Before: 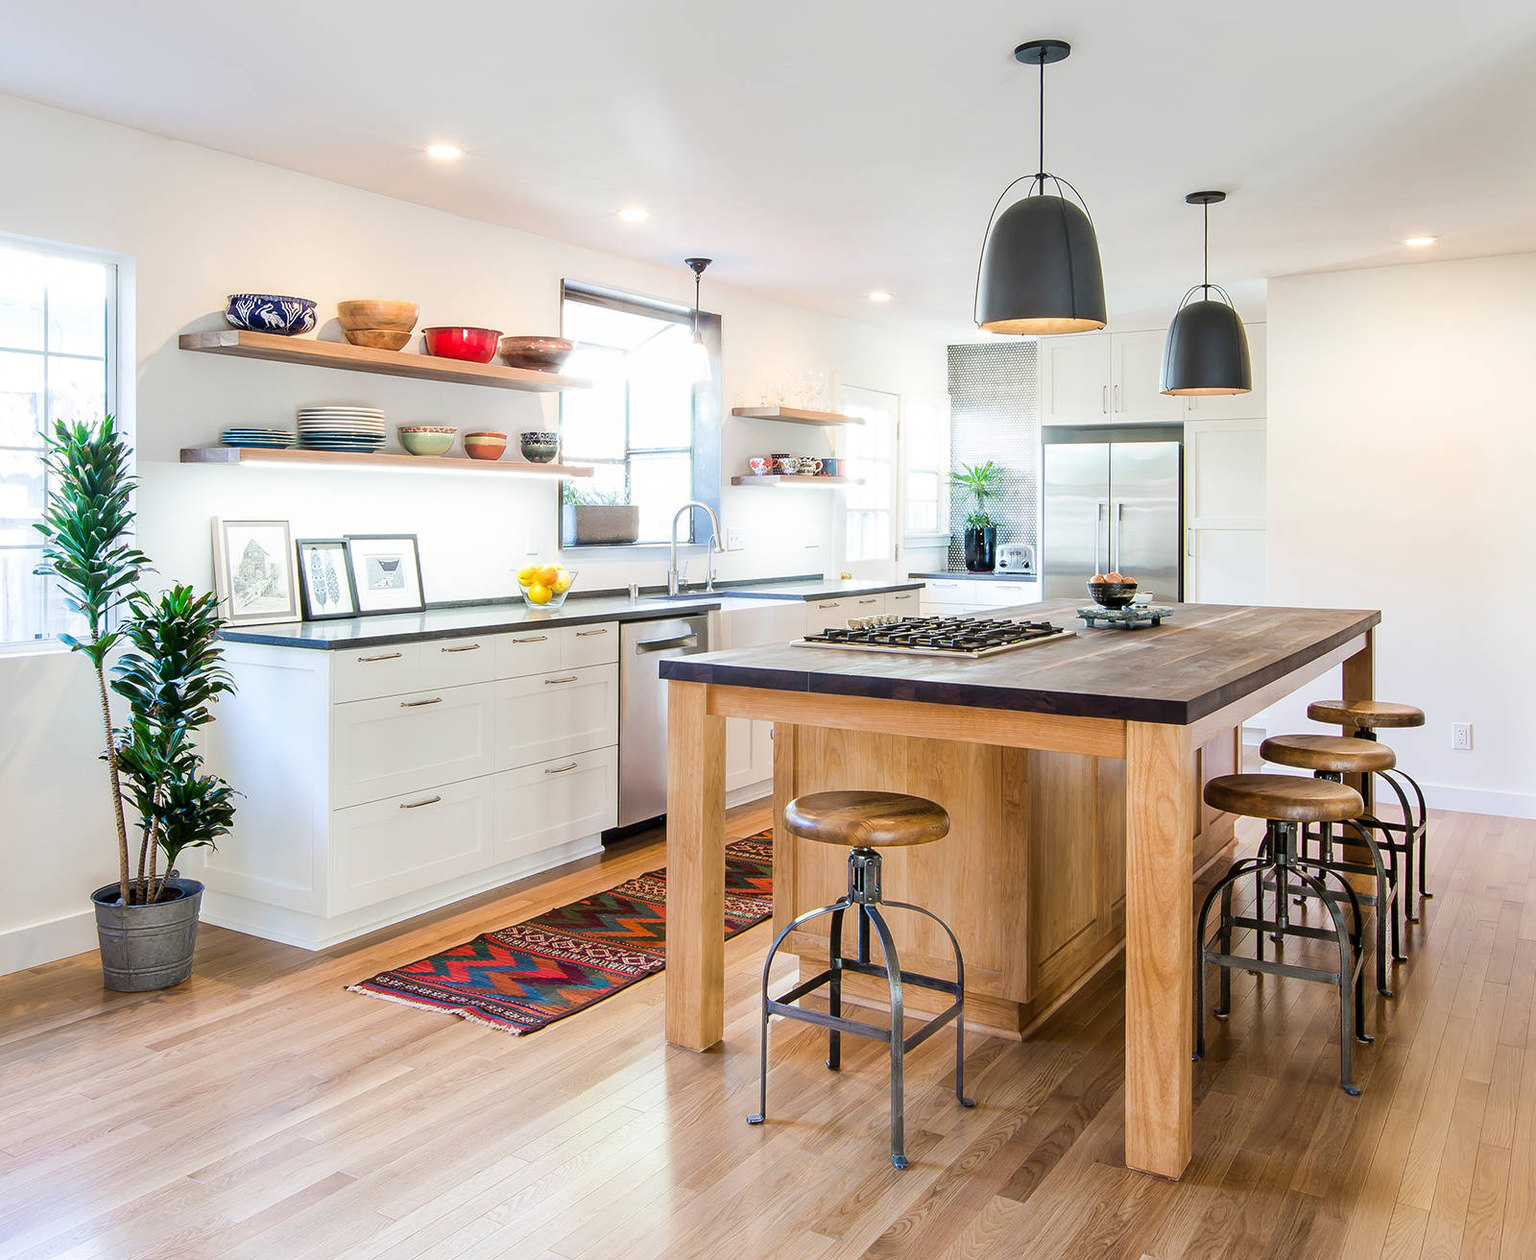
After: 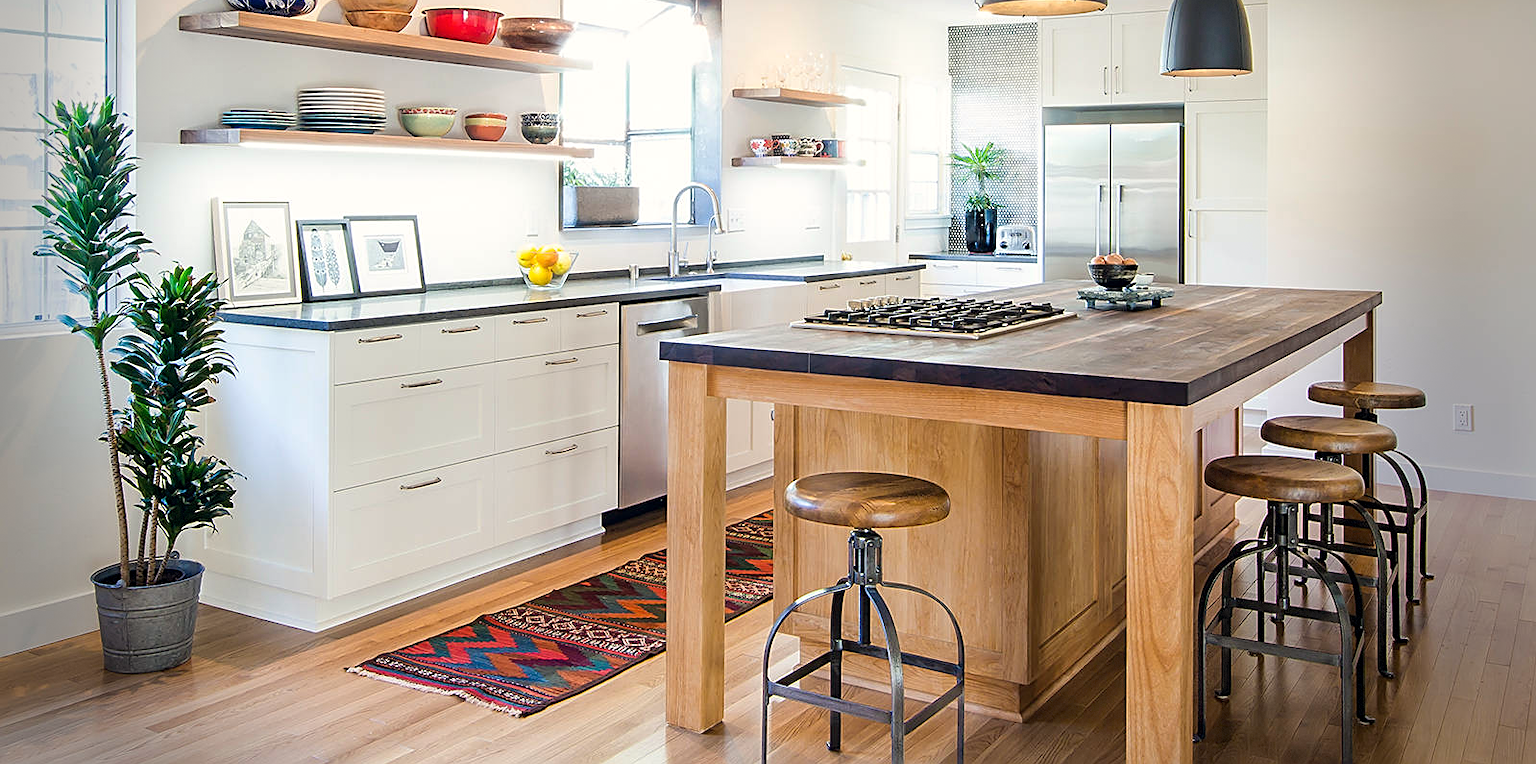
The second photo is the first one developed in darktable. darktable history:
sharpen: on, module defaults
vignetting: fall-off start 68.33%, fall-off radius 30%, saturation 0.042, center (-0.066, -0.311), width/height ratio 0.992, shape 0.85, dithering 8-bit output
color correction: highlights a* 0.207, highlights b* 2.7, shadows a* -0.874, shadows b* -4.78
crop and rotate: top 25.357%, bottom 13.942%
